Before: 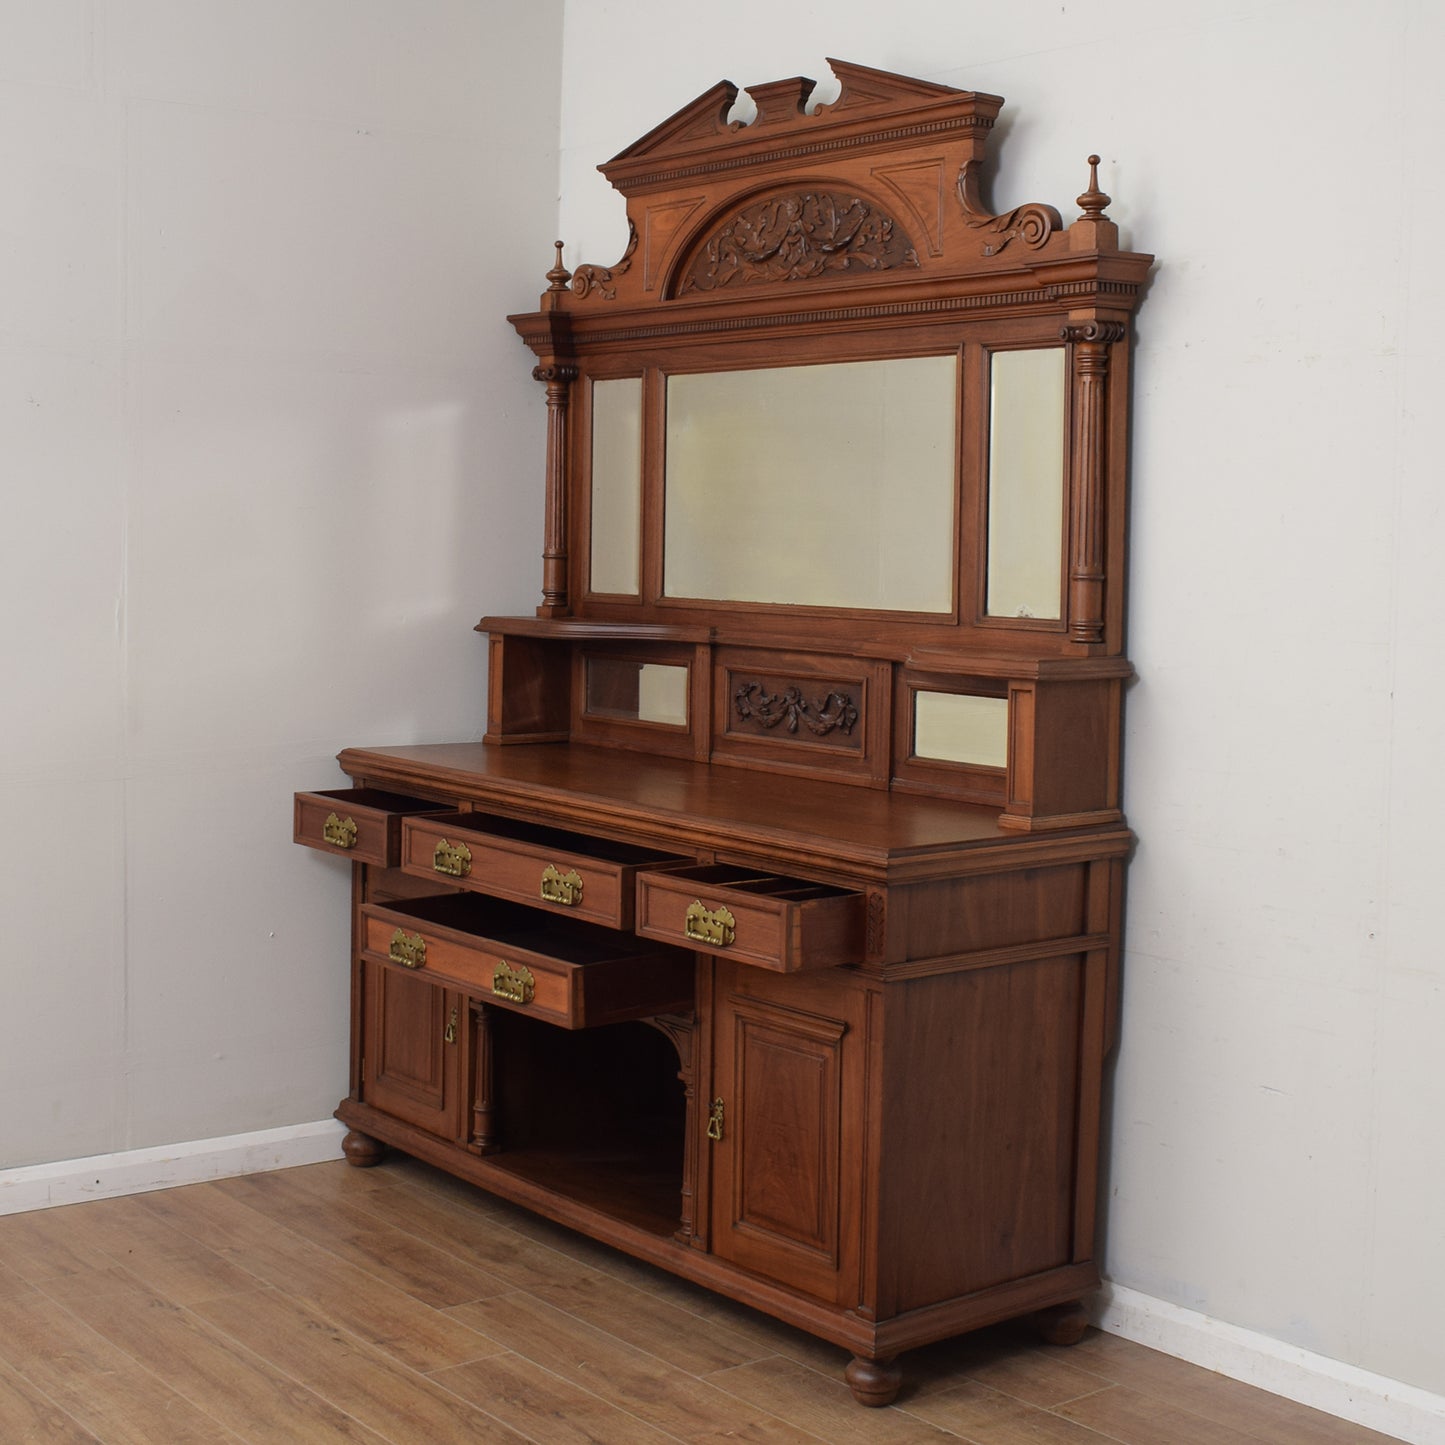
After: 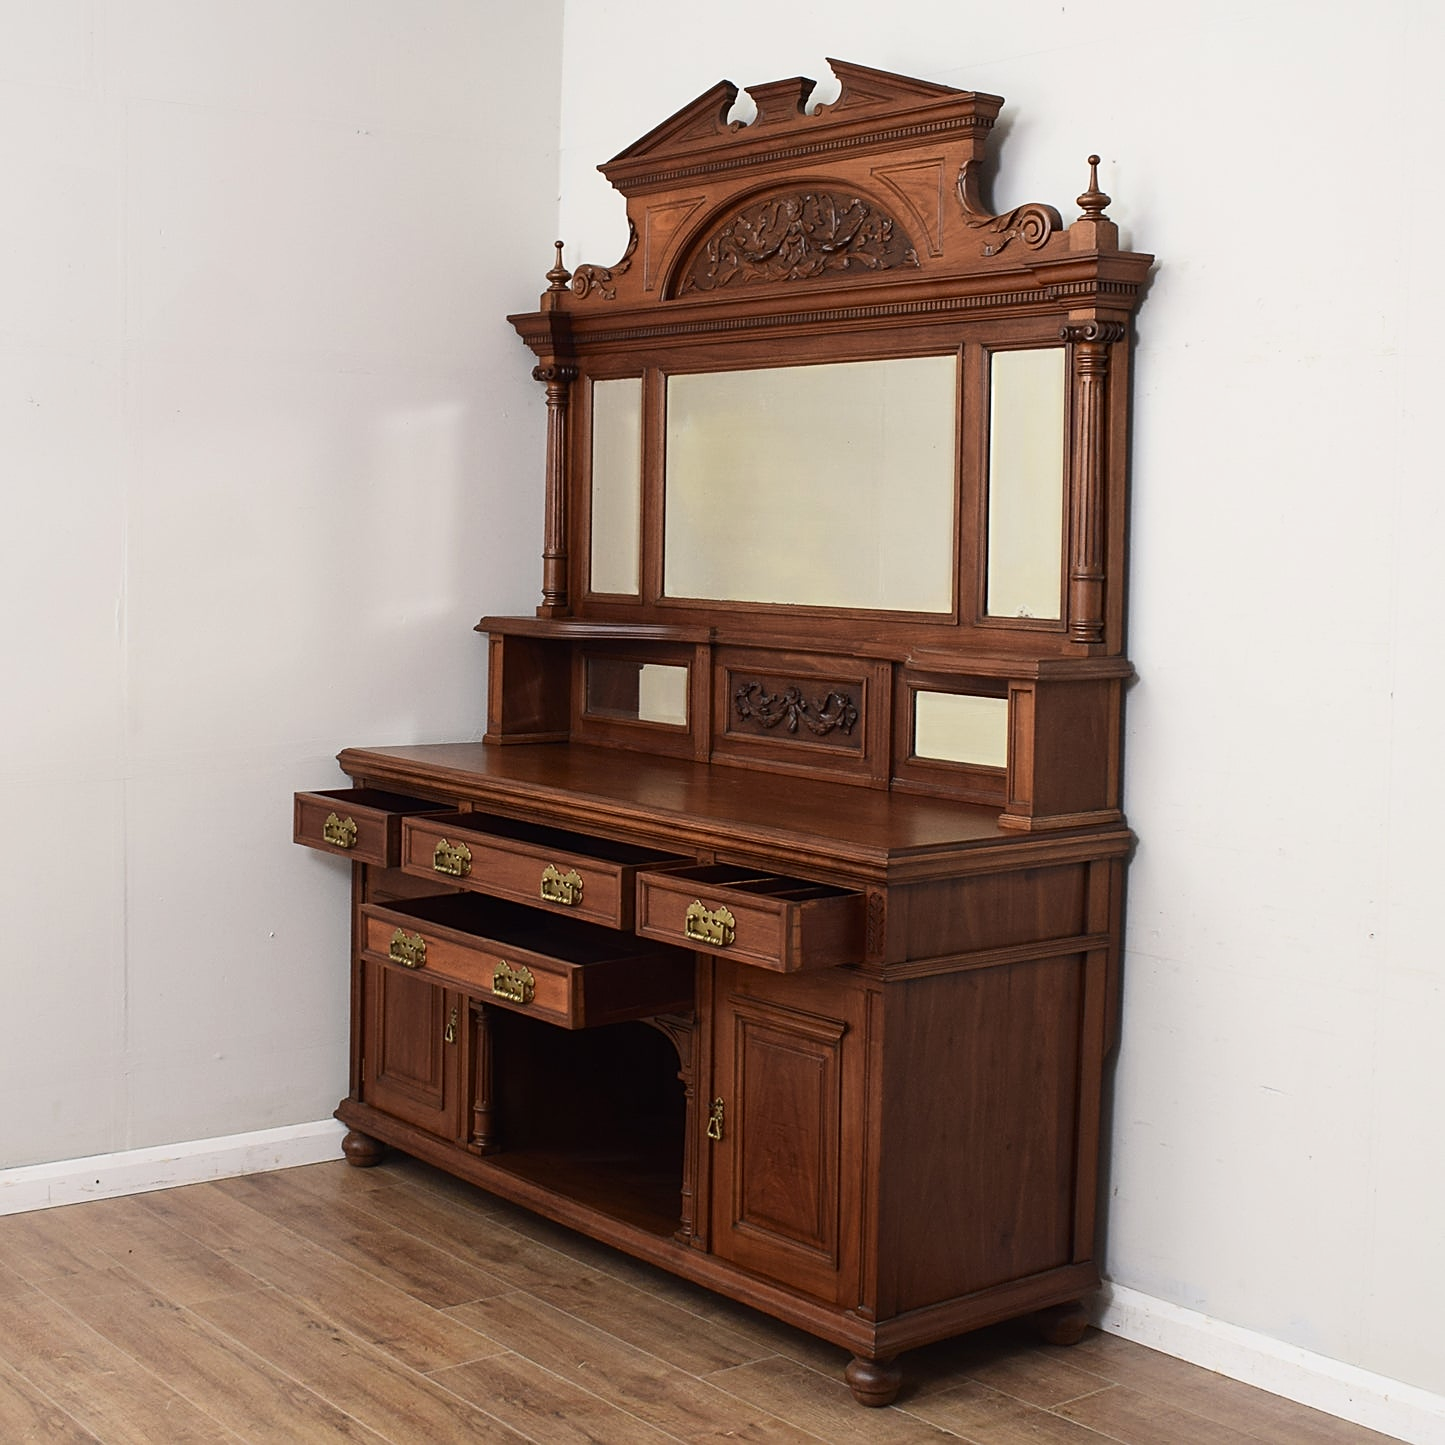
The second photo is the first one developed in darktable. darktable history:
contrast brightness saturation: contrast 0.244, brightness 0.092
sharpen: on, module defaults
